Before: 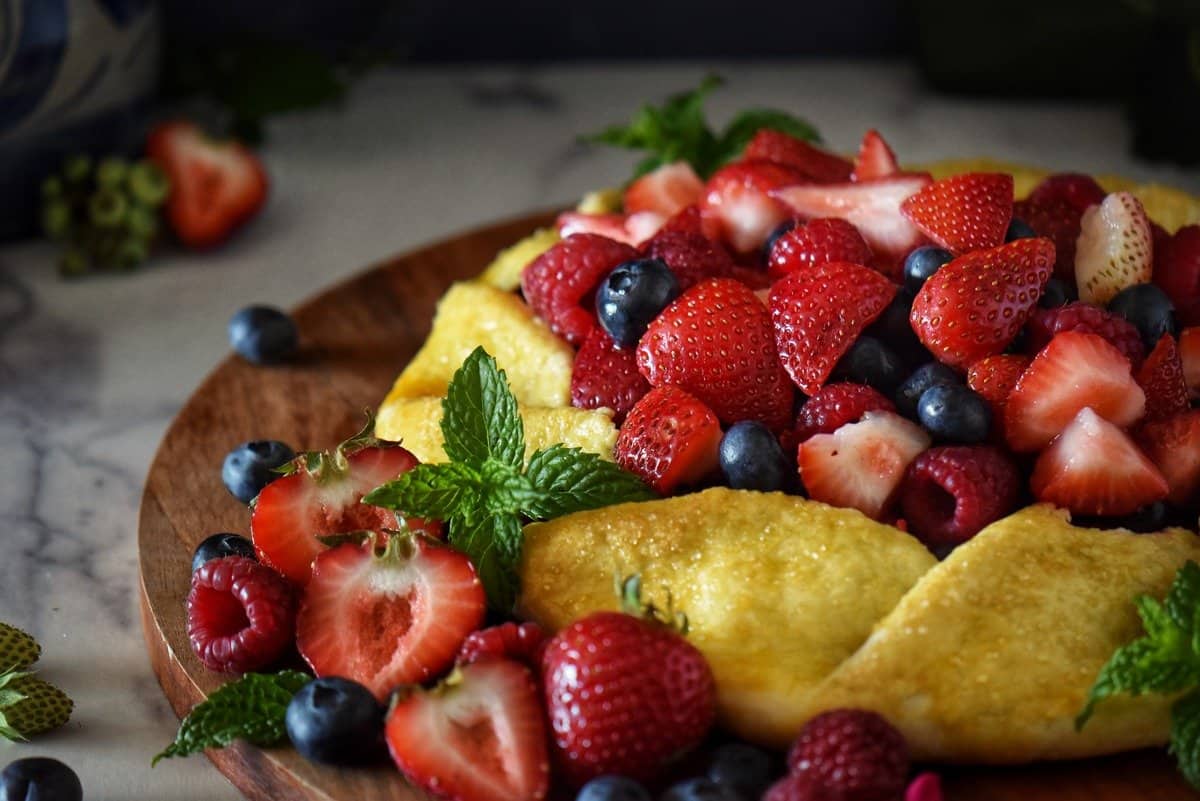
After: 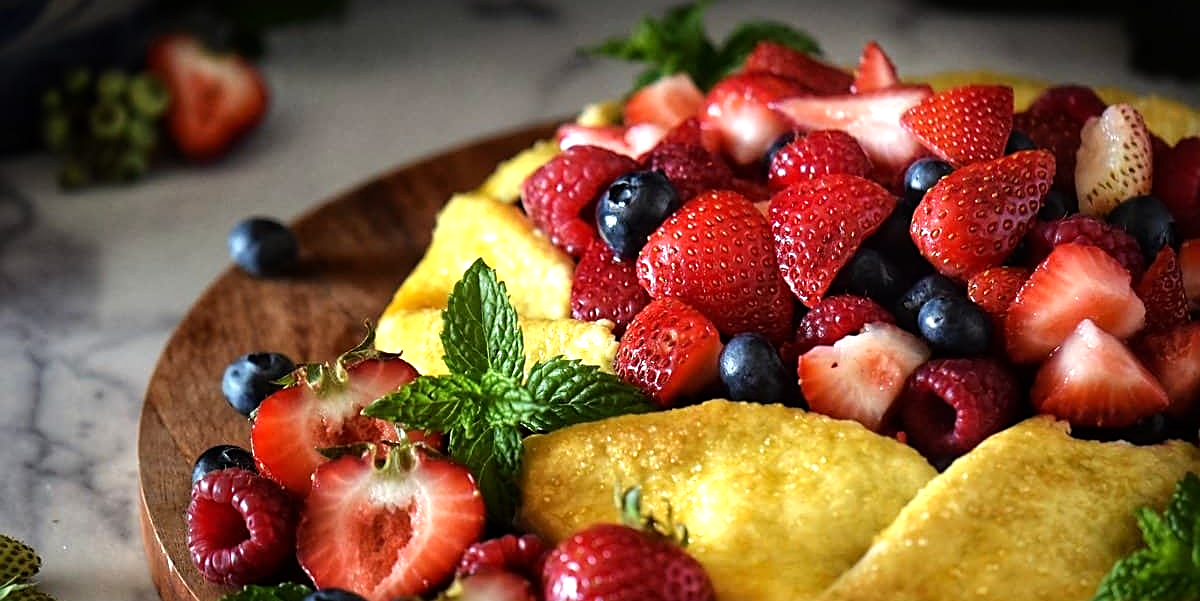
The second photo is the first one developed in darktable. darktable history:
crop: top 11.013%, bottom 13.917%
tone equalizer: -8 EV -0.716 EV, -7 EV -0.731 EV, -6 EV -0.602 EV, -5 EV -0.41 EV, -3 EV 0.401 EV, -2 EV 0.6 EV, -1 EV 0.697 EV, +0 EV 0.771 EV, mask exposure compensation -0.507 EV
sharpen: on, module defaults
